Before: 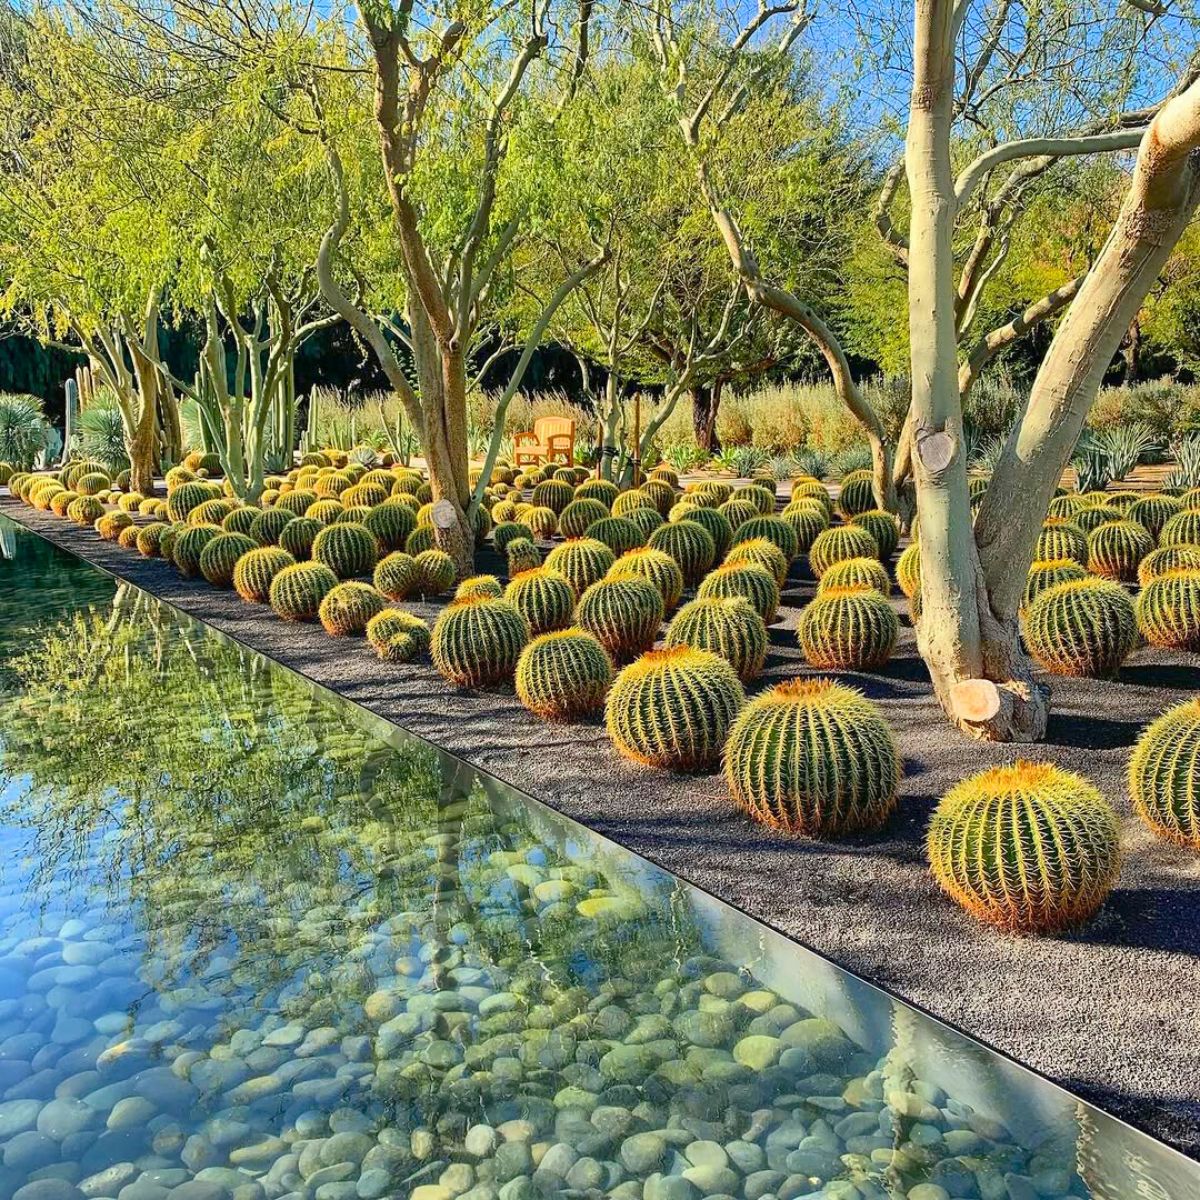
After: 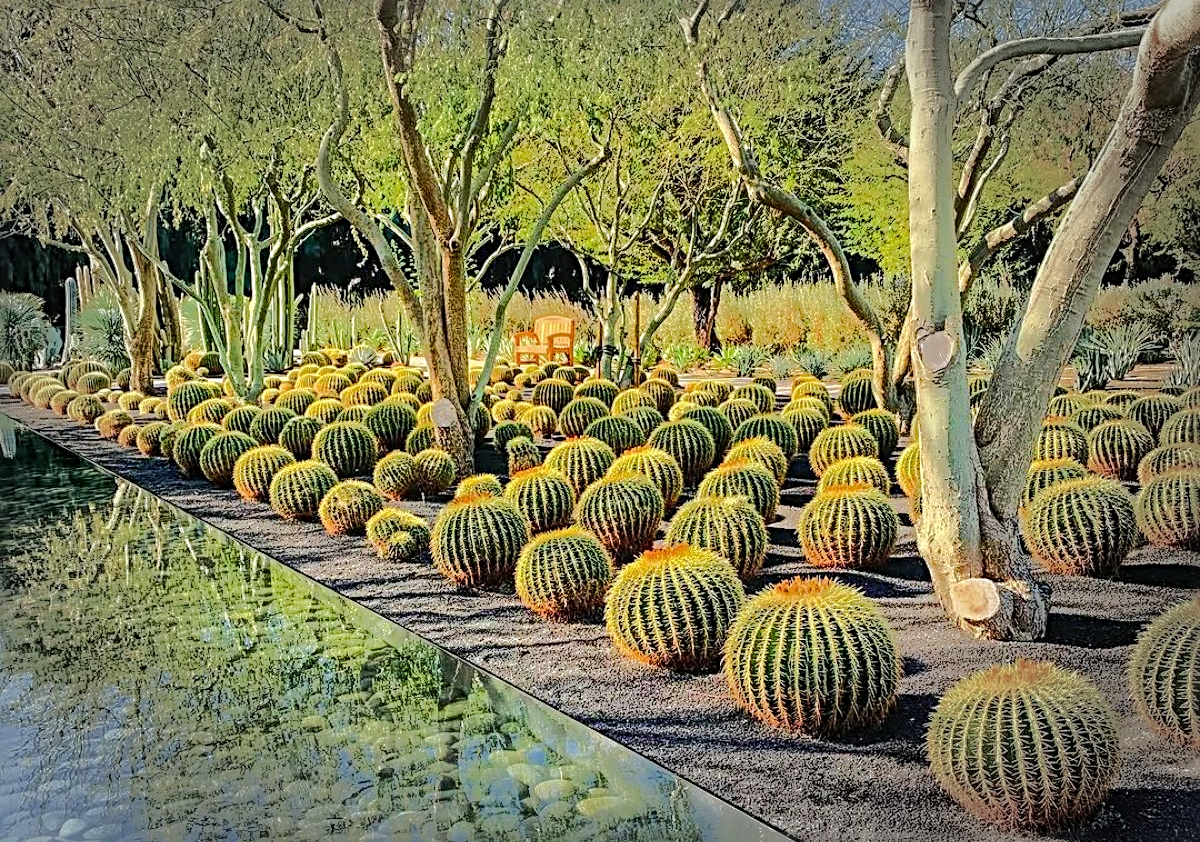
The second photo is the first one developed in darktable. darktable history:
sharpen: radius 3.999
vignetting: fall-off start 66.86%, fall-off radius 39.63%, automatic ratio true, width/height ratio 0.666
local contrast: on, module defaults
tone equalizer: -8 EV -0.506 EV, -7 EV -0.308 EV, -6 EV -0.09 EV, -5 EV 0.405 EV, -4 EV 0.957 EV, -3 EV 0.787 EV, -2 EV -0.008 EV, -1 EV 0.139 EV, +0 EV -0.02 EV, edges refinement/feathering 500, mask exposure compensation -1.57 EV, preserve details no
crop and rotate: top 8.489%, bottom 21.273%
